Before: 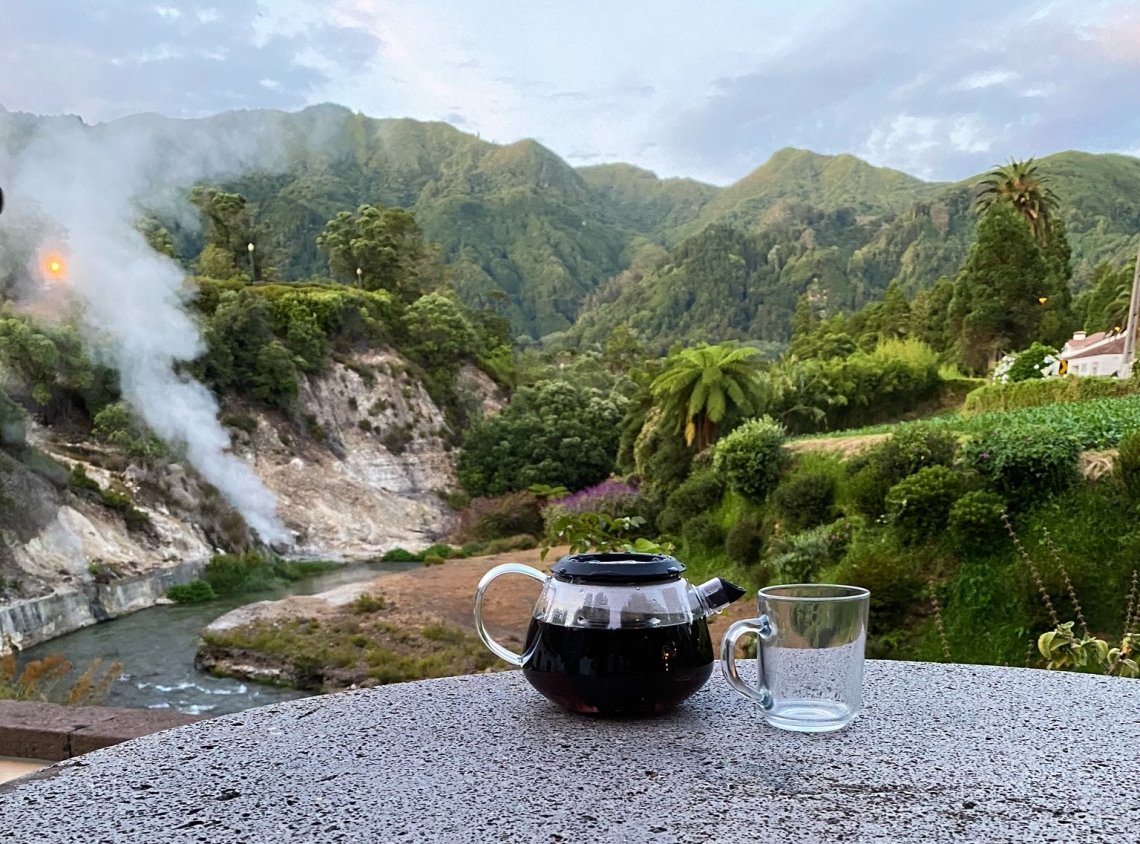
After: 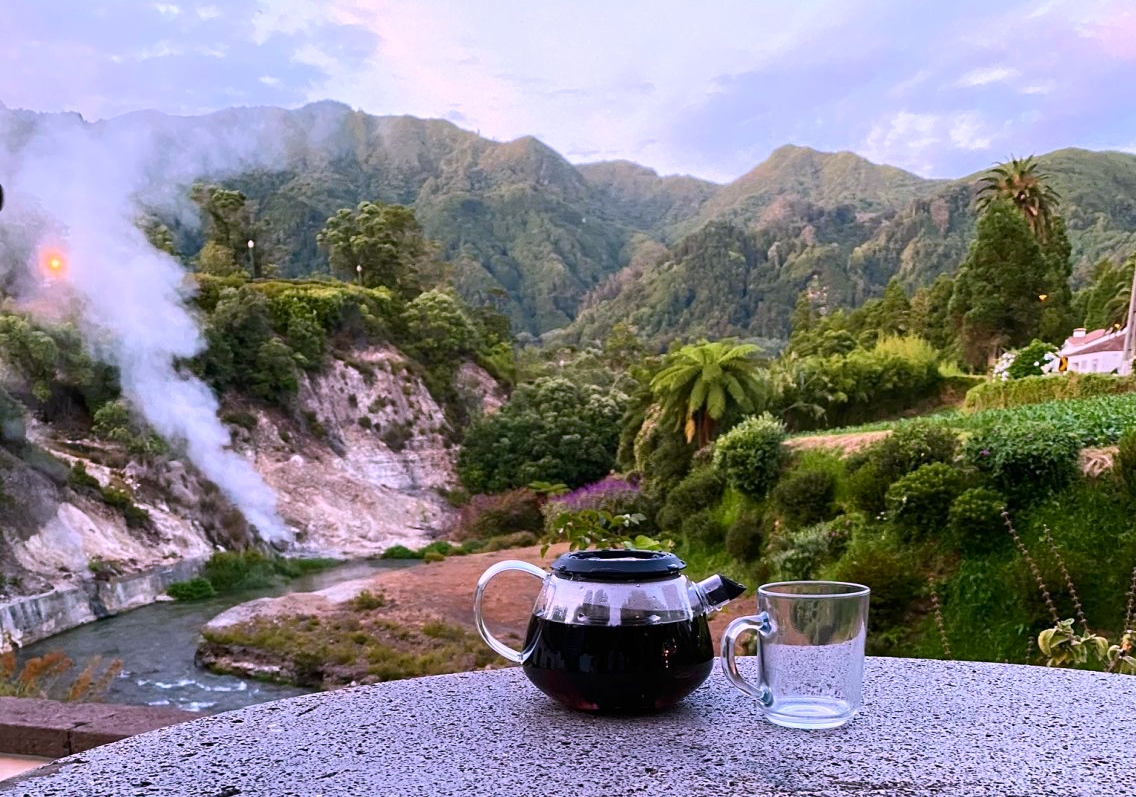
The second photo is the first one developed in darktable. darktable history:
color correction: highlights a* 15.46, highlights b* -20.56
contrast brightness saturation: contrast 0.09, saturation 0.28
crop: top 0.448%, right 0.264%, bottom 5.045%
